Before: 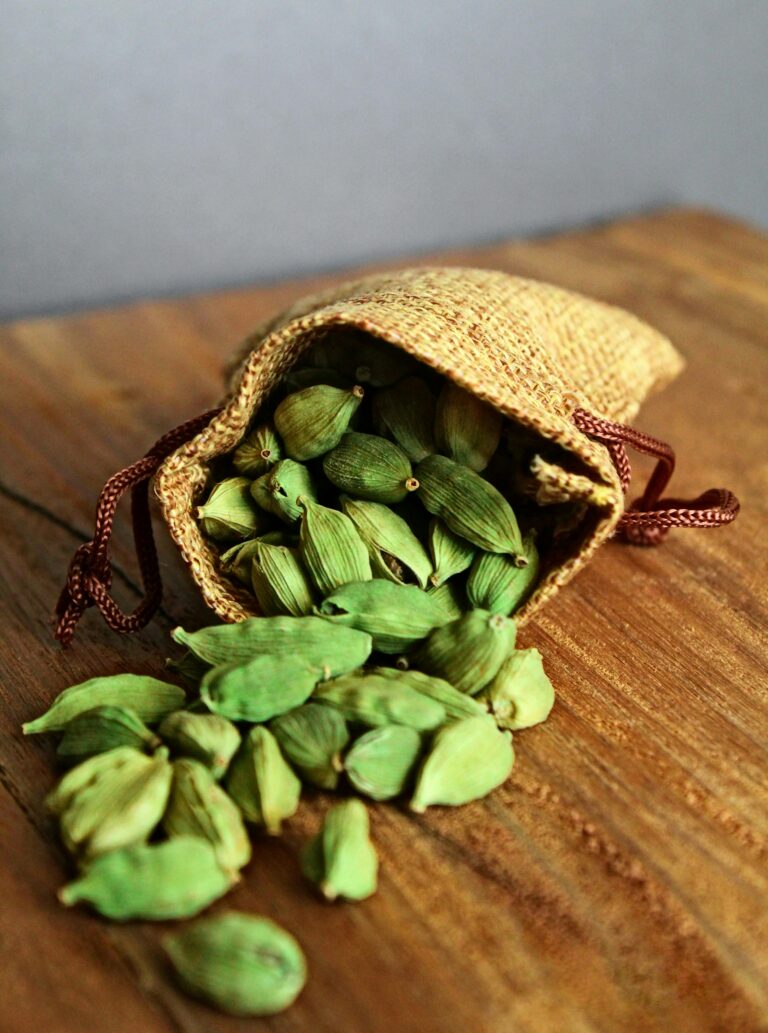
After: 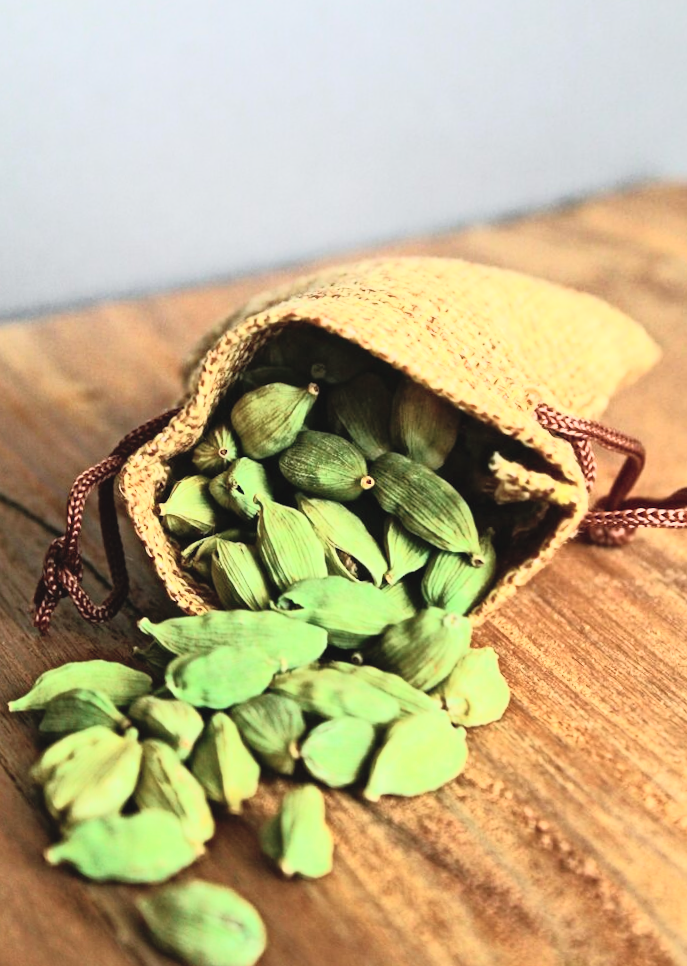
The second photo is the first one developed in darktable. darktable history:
crop and rotate: right 5.167%
rotate and perspective: rotation 0.062°, lens shift (vertical) 0.115, lens shift (horizontal) -0.133, crop left 0.047, crop right 0.94, crop top 0.061, crop bottom 0.94
tone curve: curves: ch0 [(0, 0.052) (0.207, 0.35) (0.392, 0.592) (0.54, 0.803) (0.725, 0.922) (0.99, 0.974)], color space Lab, independent channels, preserve colors none
